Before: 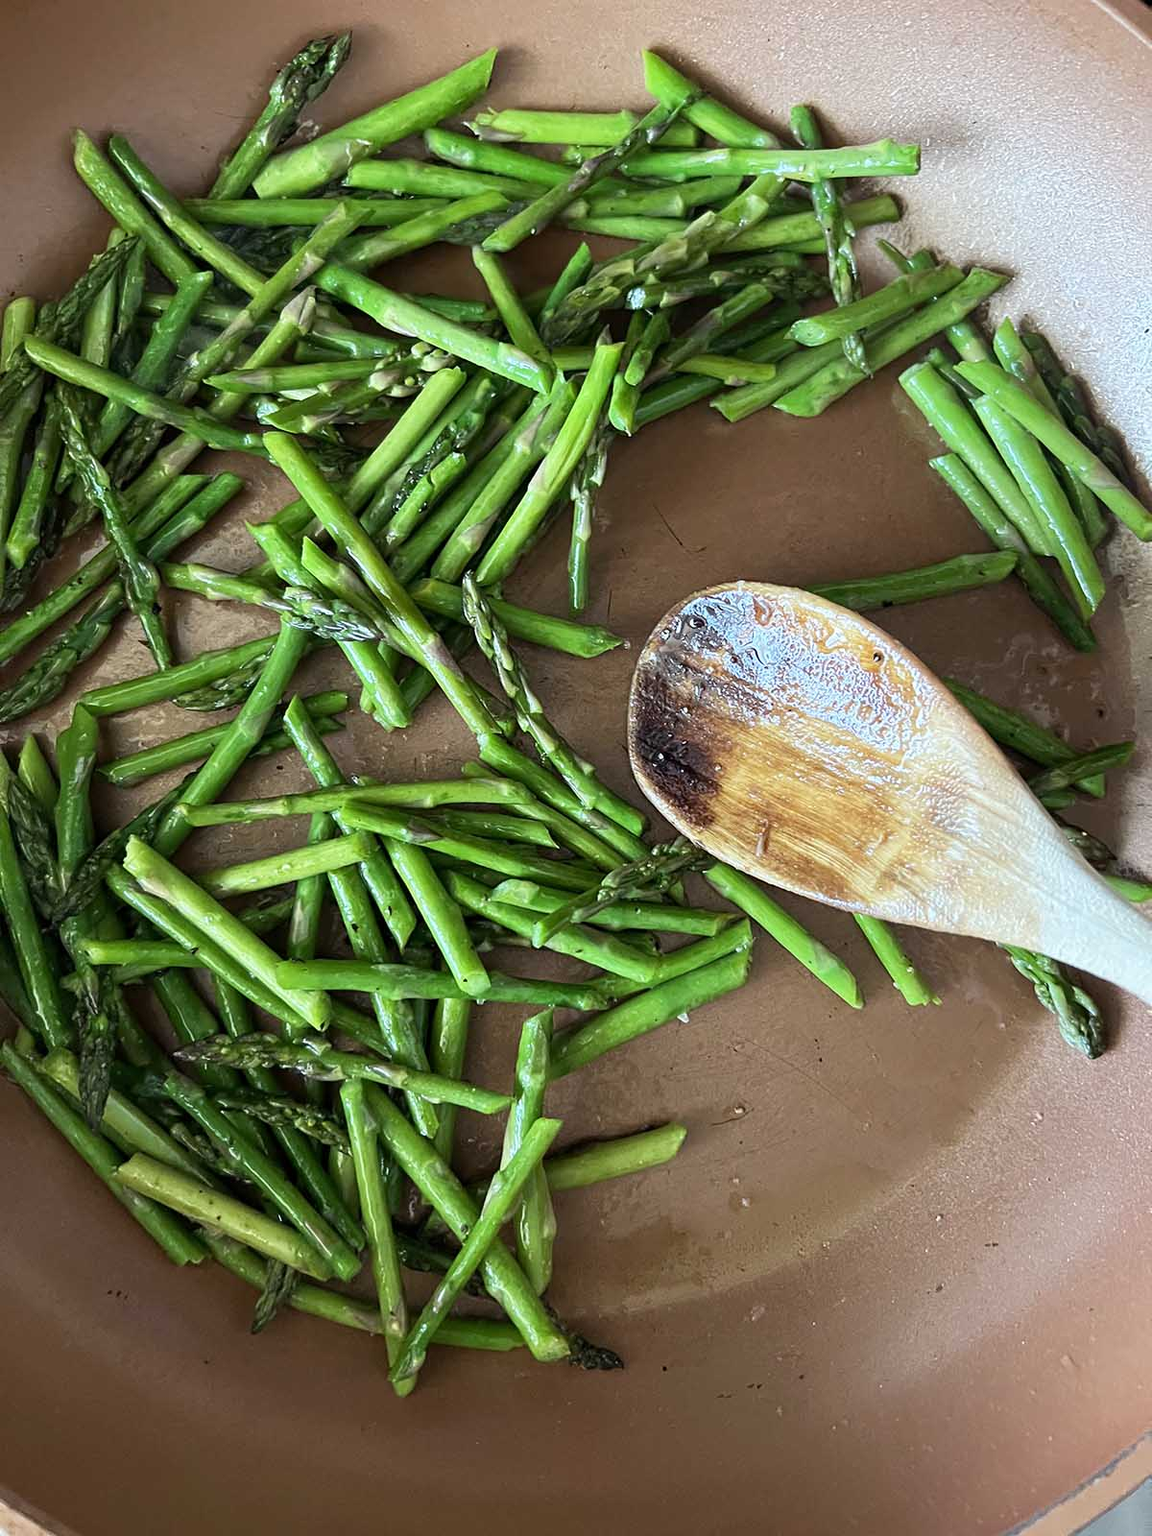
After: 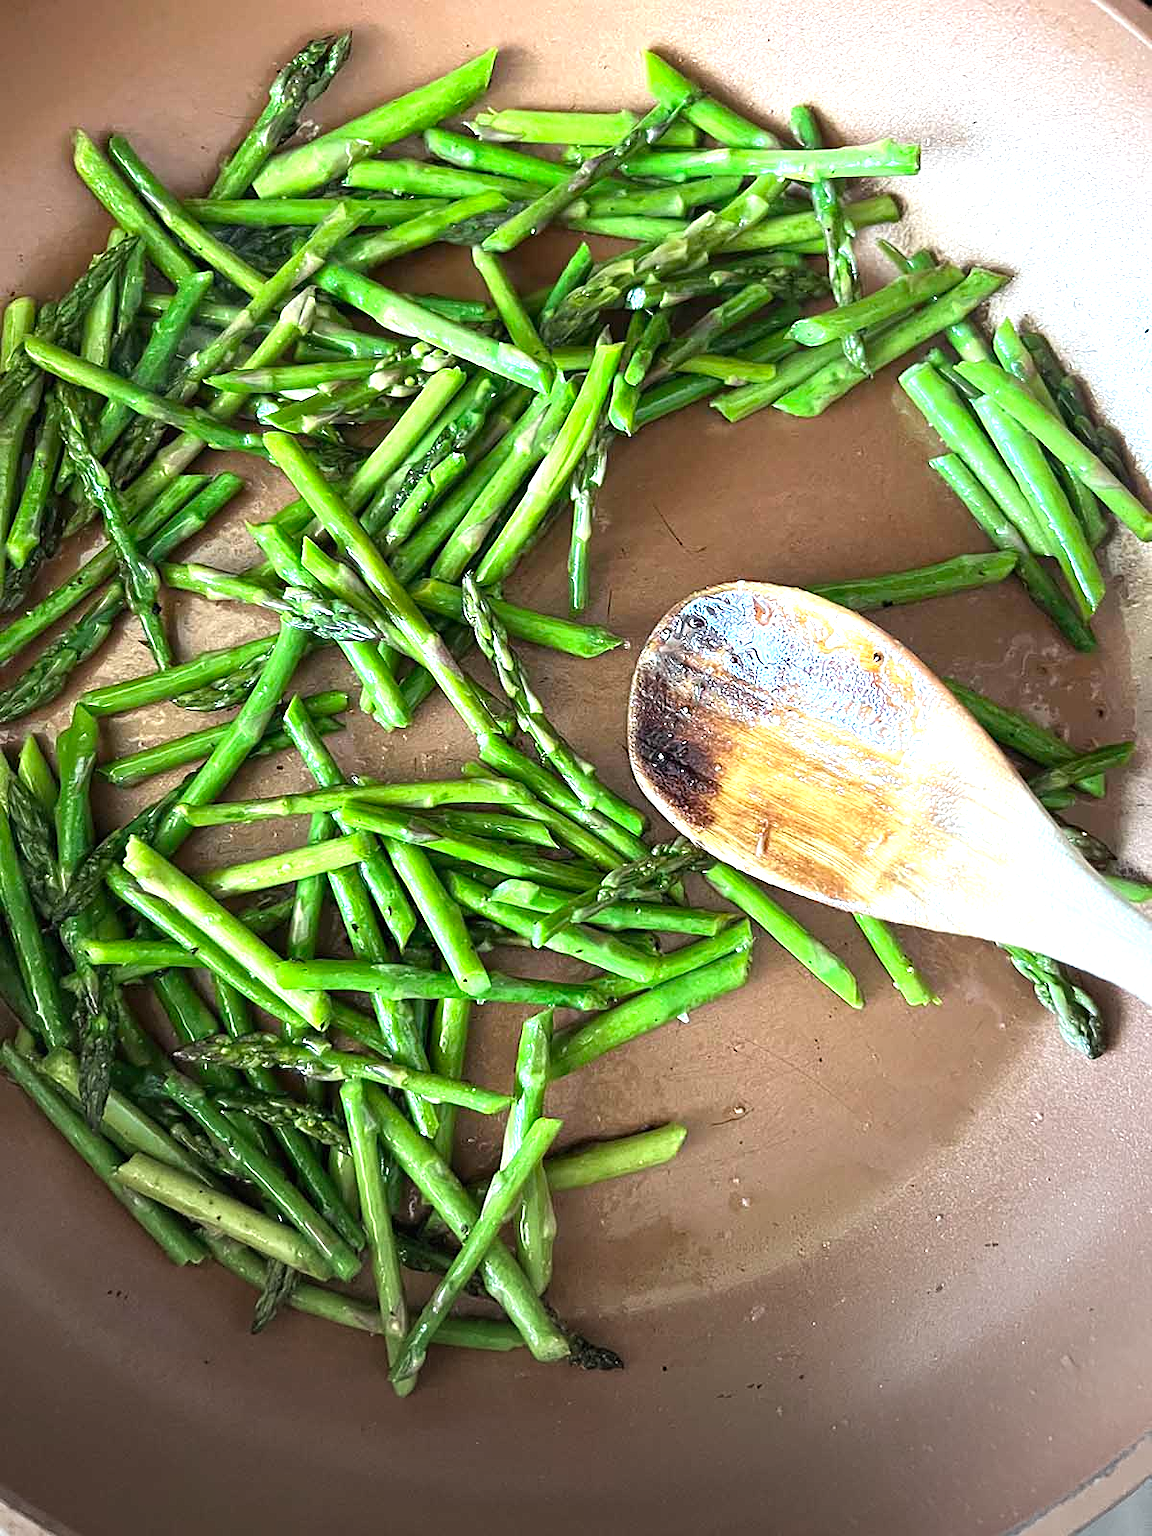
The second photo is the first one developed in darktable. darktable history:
sharpen: radius 1.279, amount 0.291, threshold 0.036
vignetting: brightness -0.485, center (-0.055, -0.356)
exposure: black level correction -0.001, exposure 0.91 EV, compensate exposure bias true, compensate highlight preservation false
